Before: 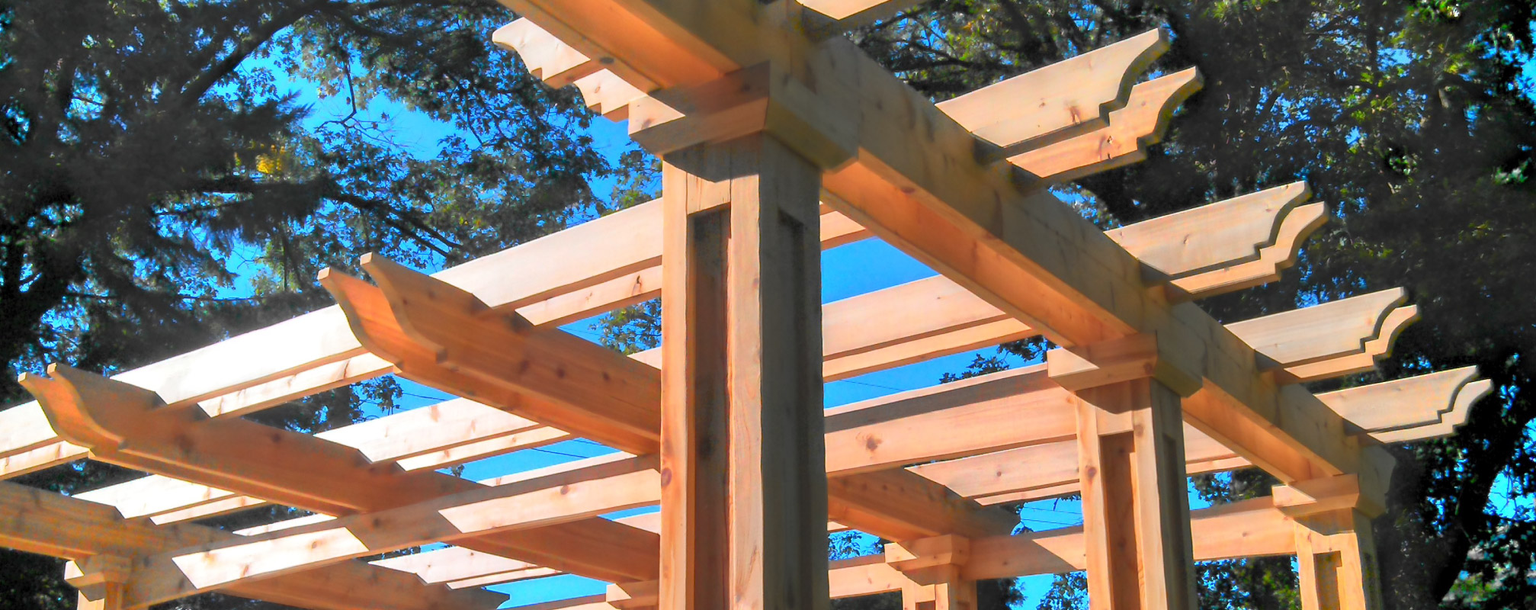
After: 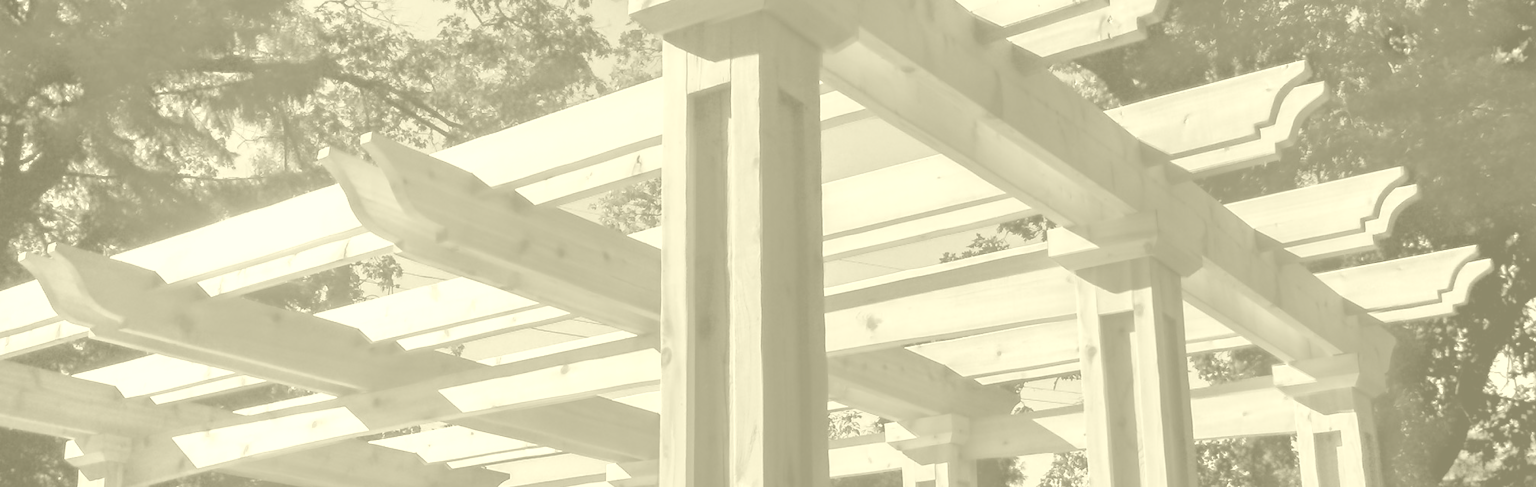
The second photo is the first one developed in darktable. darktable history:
crop and rotate: top 19.998%
velvia: on, module defaults
colorize: hue 43.2°, saturation 40%, version 1
